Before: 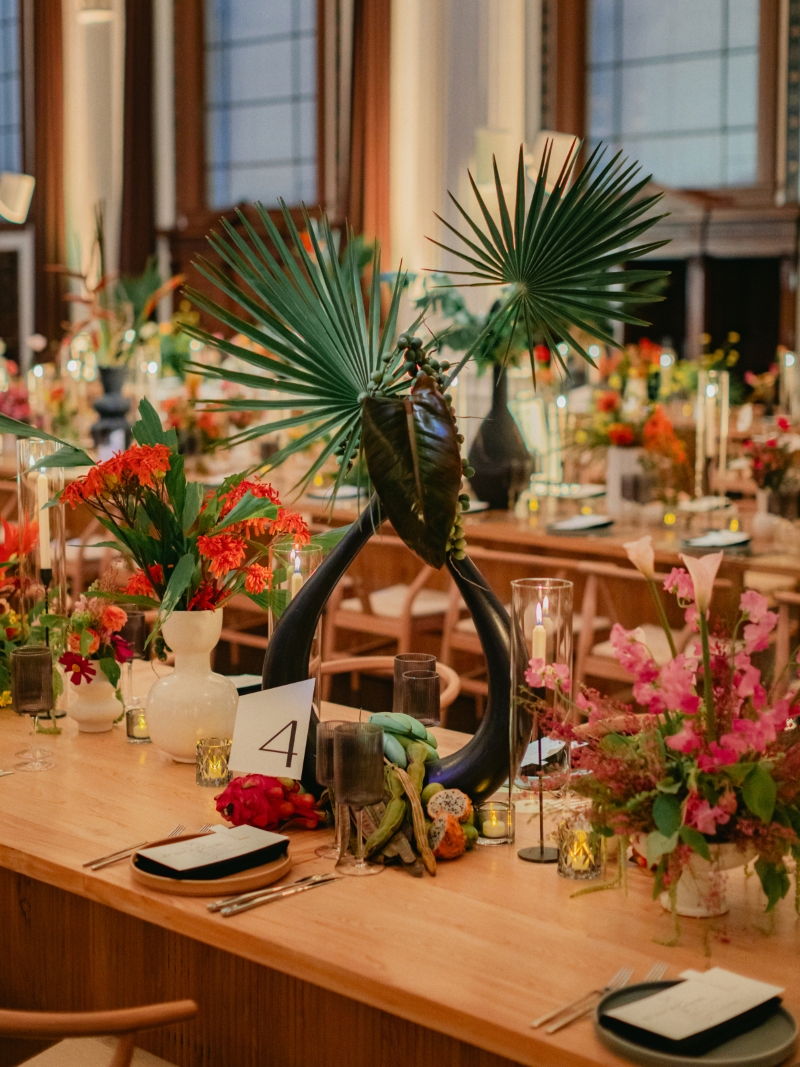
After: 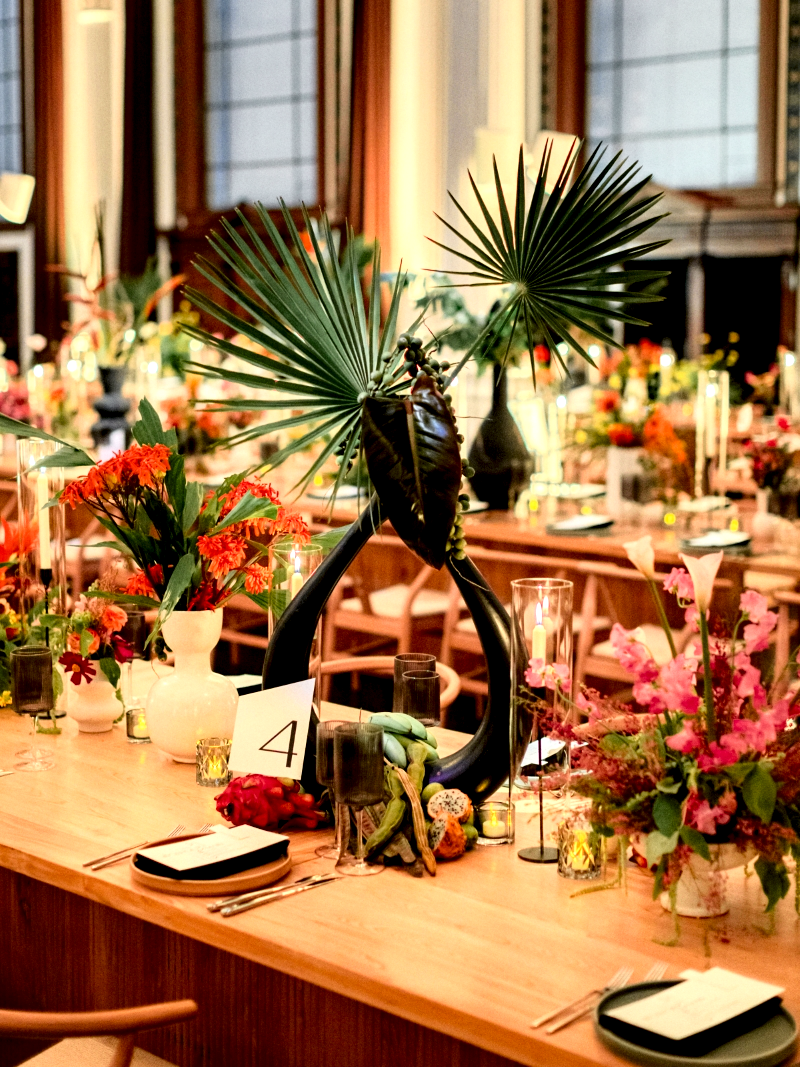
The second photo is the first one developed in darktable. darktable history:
local contrast: highlights 179%, shadows 150%, detail 140%, midtone range 0.255
tone curve: curves: ch0 [(0, 0.005) (0.103, 0.081) (0.196, 0.197) (0.391, 0.469) (0.491, 0.585) (0.638, 0.751) (0.822, 0.886) (0.997, 0.959)]; ch1 [(0, 0) (0.172, 0.123) (0.324, 0.253) (0.396, 0.388) (0.474, 0.479) (0.499, 0.498) (0.529, 0.528) (0.579, 0.614) (0.633, 0.677) (0.812, 0.856) (1, 1)]; ch2 [(0, 0) (0.411, 0.424) (0.459, 0.478) (0.5, 0.501) (0.517, 0.526) (0.553, 0.583) (0.609, 0.646) (0.708, 0.768) (0.839, 0.916) (1, 1)], color space Lab, independent channels, preserve colors none
